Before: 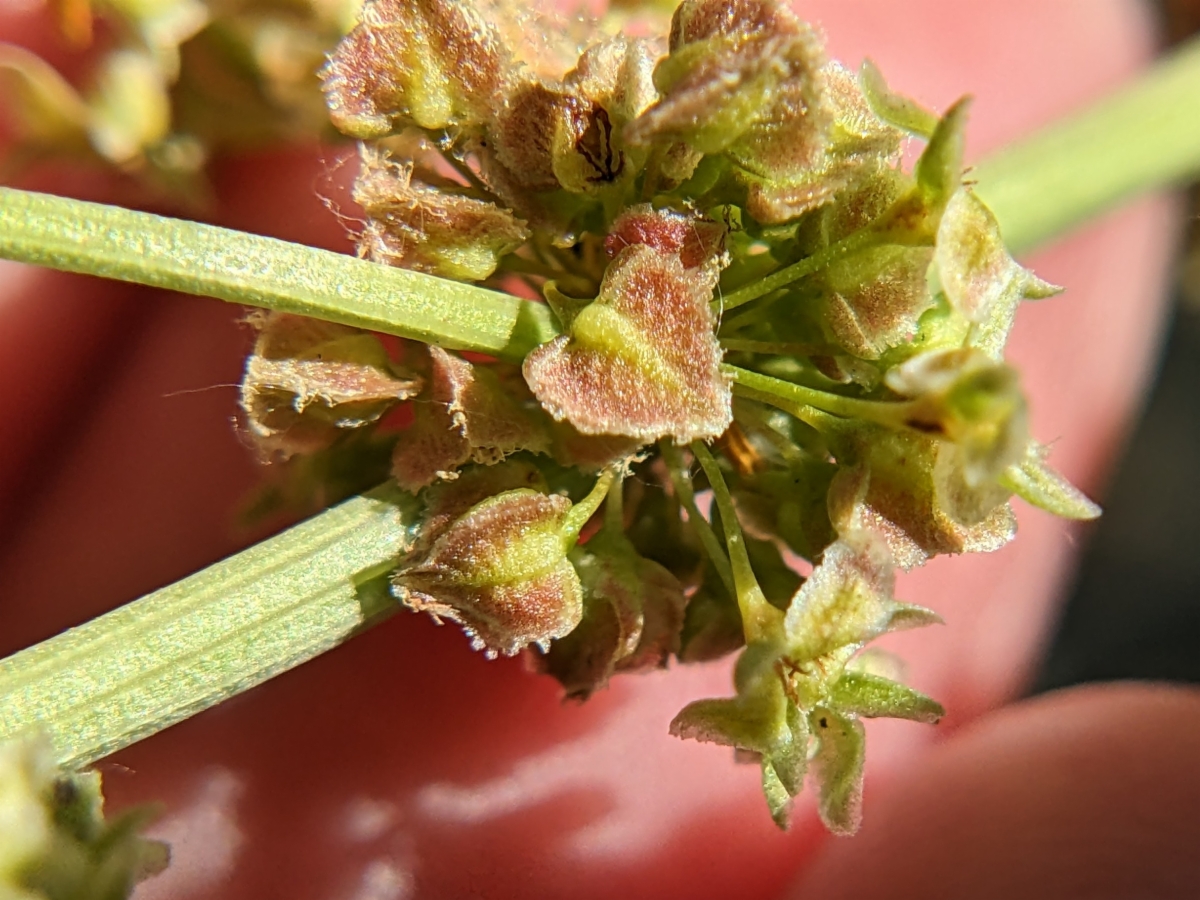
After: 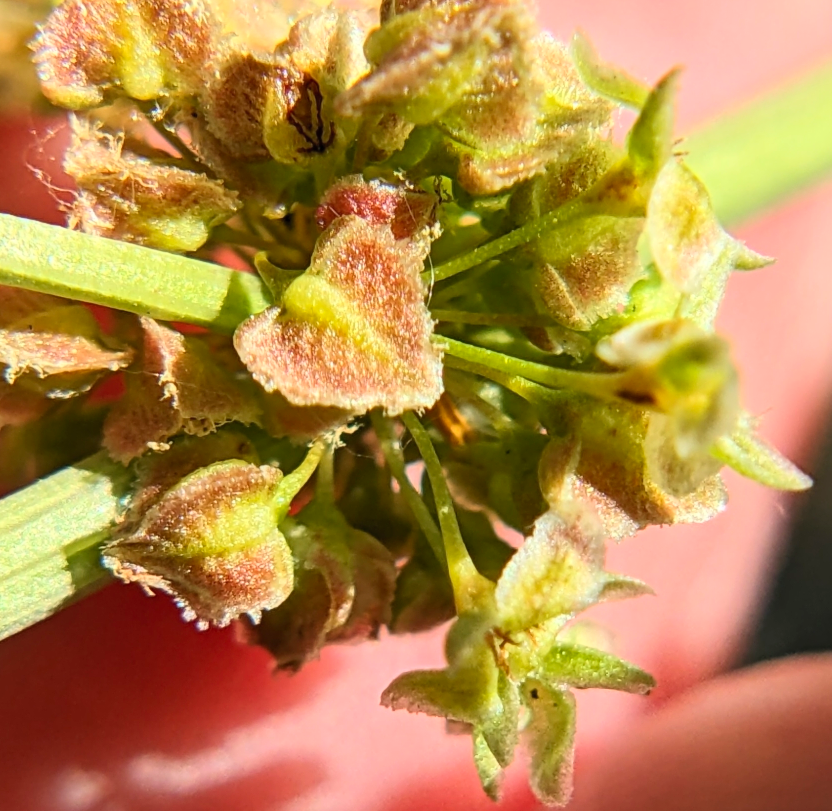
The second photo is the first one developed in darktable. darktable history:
crop and rotate: left 24.132%, top 3.223%, right 6.487%, bottom 6.596%
contrast brightness saturation: contrast 0.197, brightness 0.159, saturation 0.228
